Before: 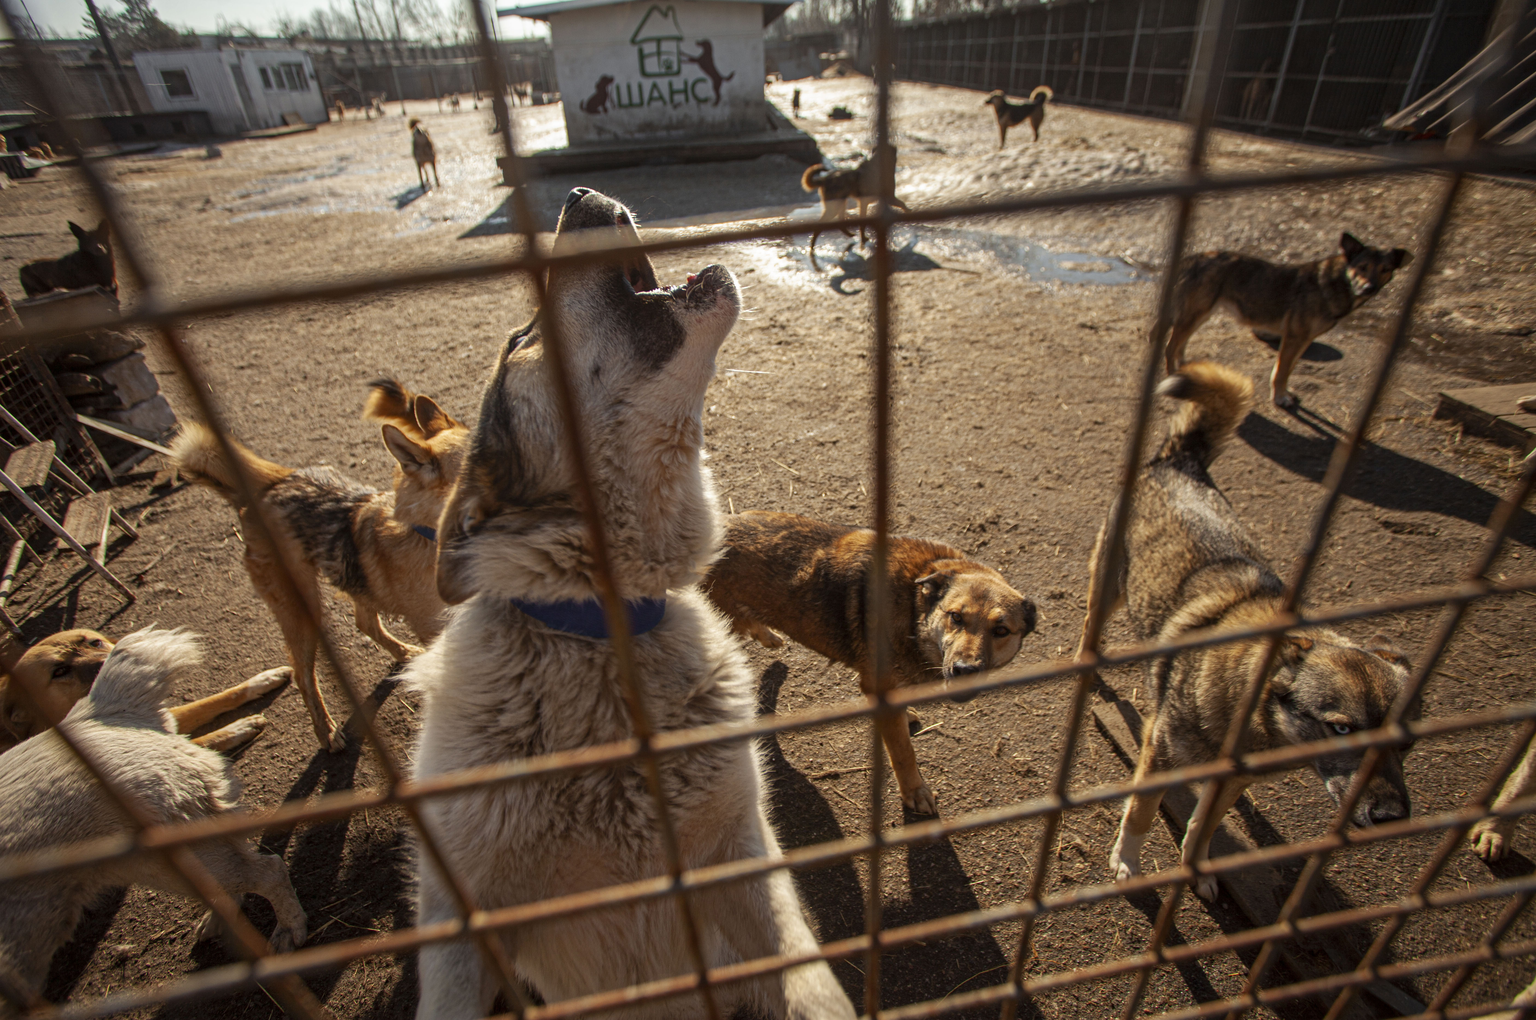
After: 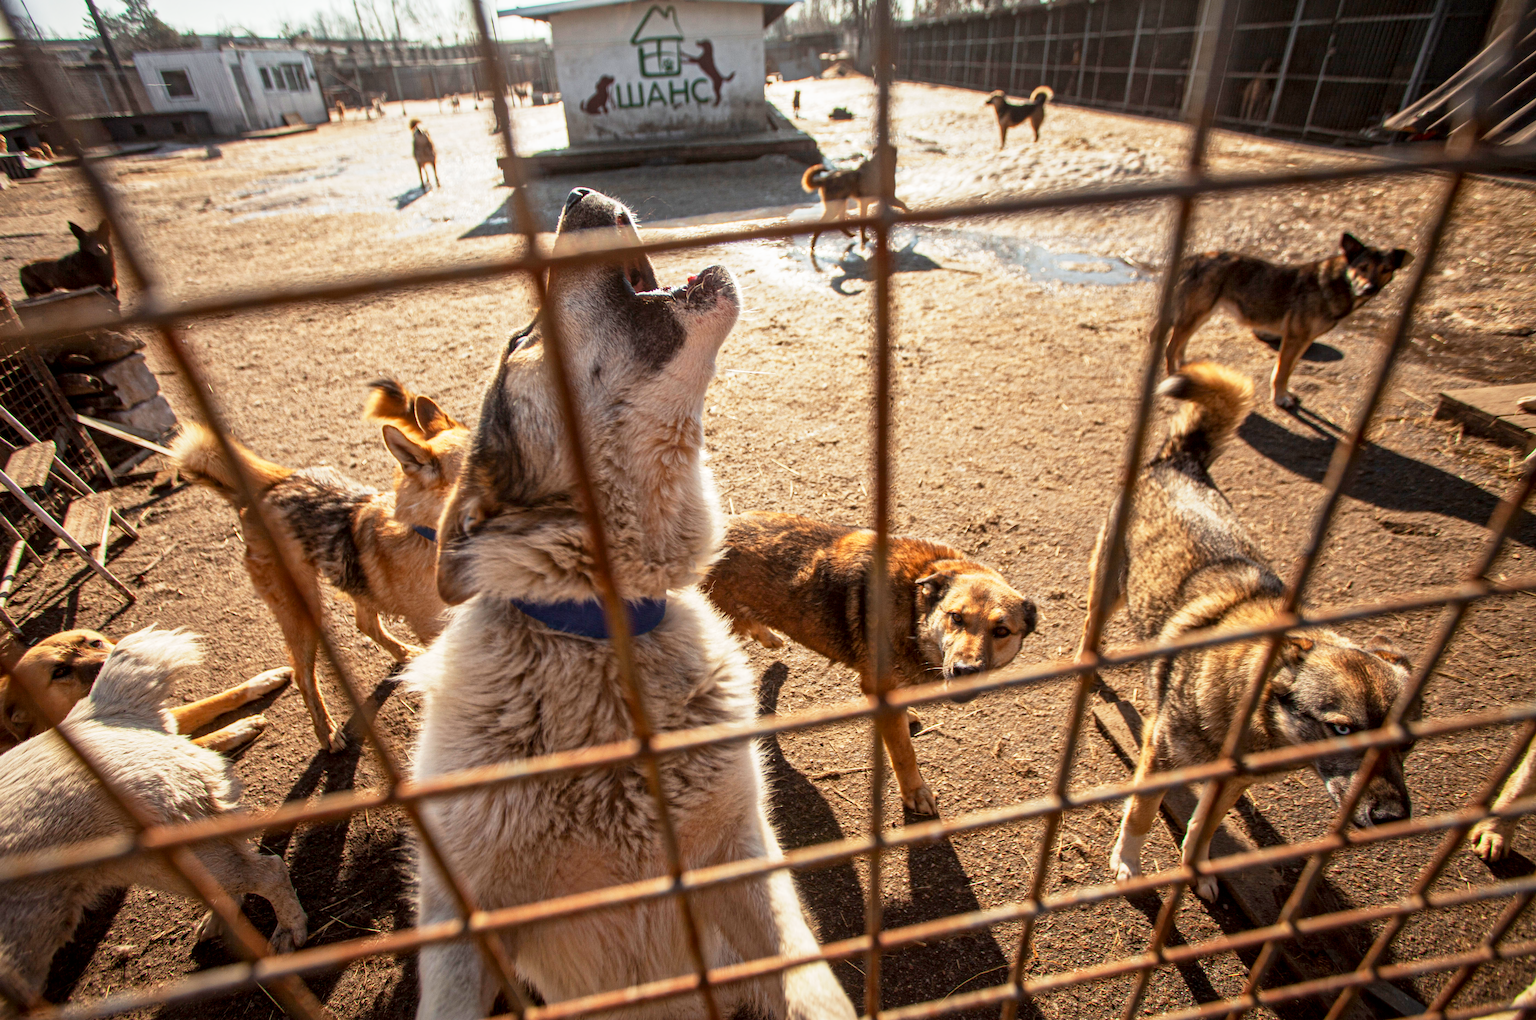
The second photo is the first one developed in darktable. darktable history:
exposure: black level correction 0.001, exposure 0.5 EV, compensate exposure bias true, compensate highlight preservation false
base curve: curves: ch0 [(0, 0) (0.088, 0.125) (0.176, 0.251) (0.354, 0.501) (0.613, 0.749) (1, 0.877)], preserve colors none
local contrast: mode bilateral grid, contrast 20, coarseness 50, detail 120%, midtone range 0.2
